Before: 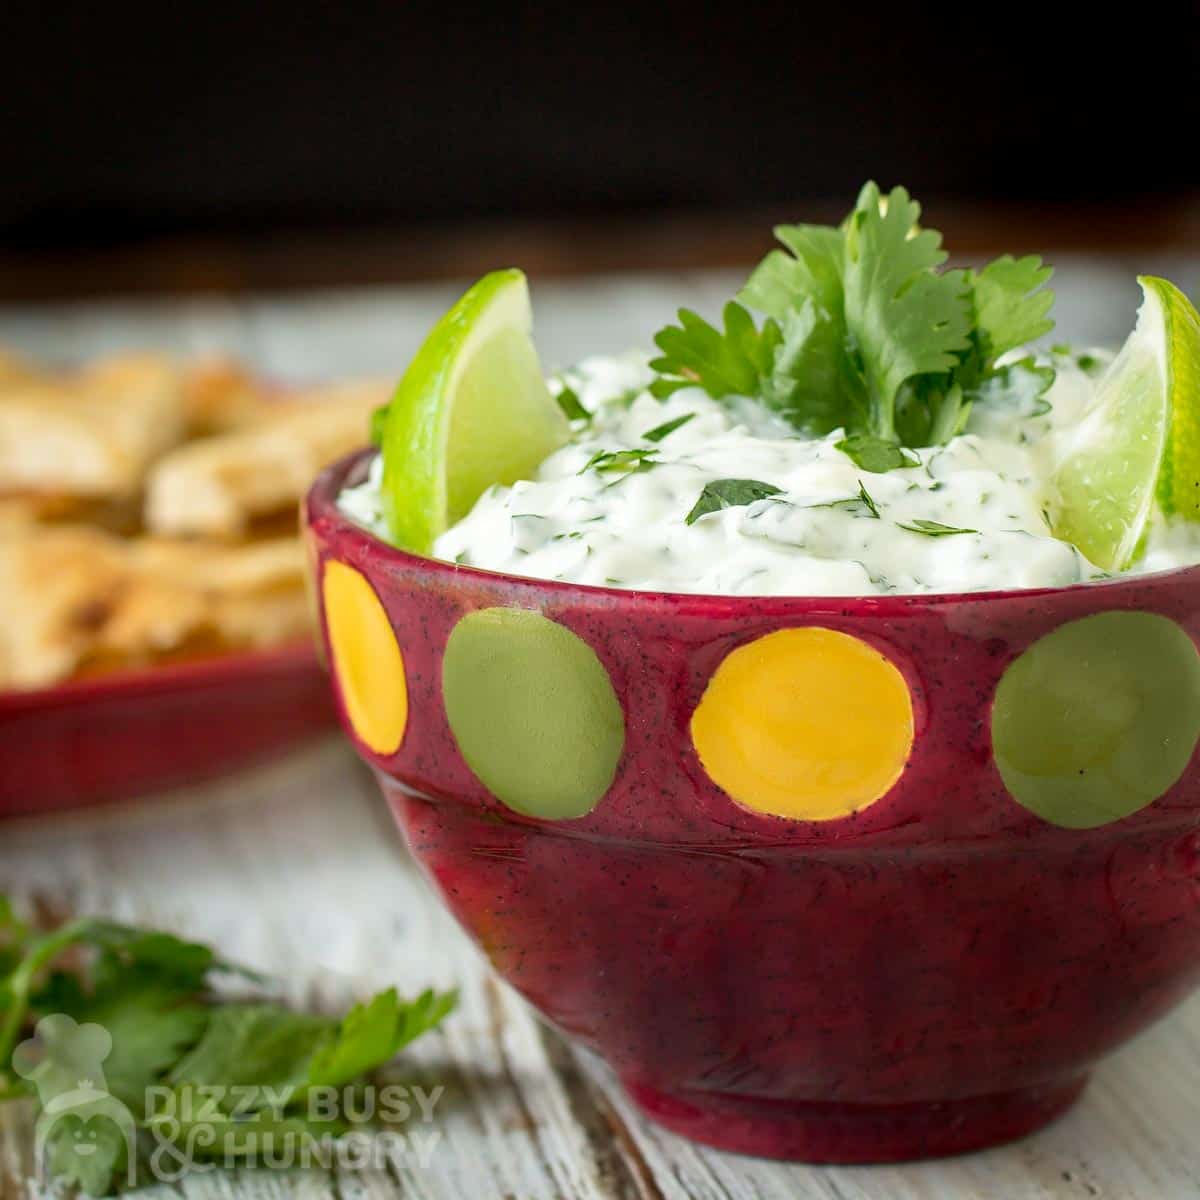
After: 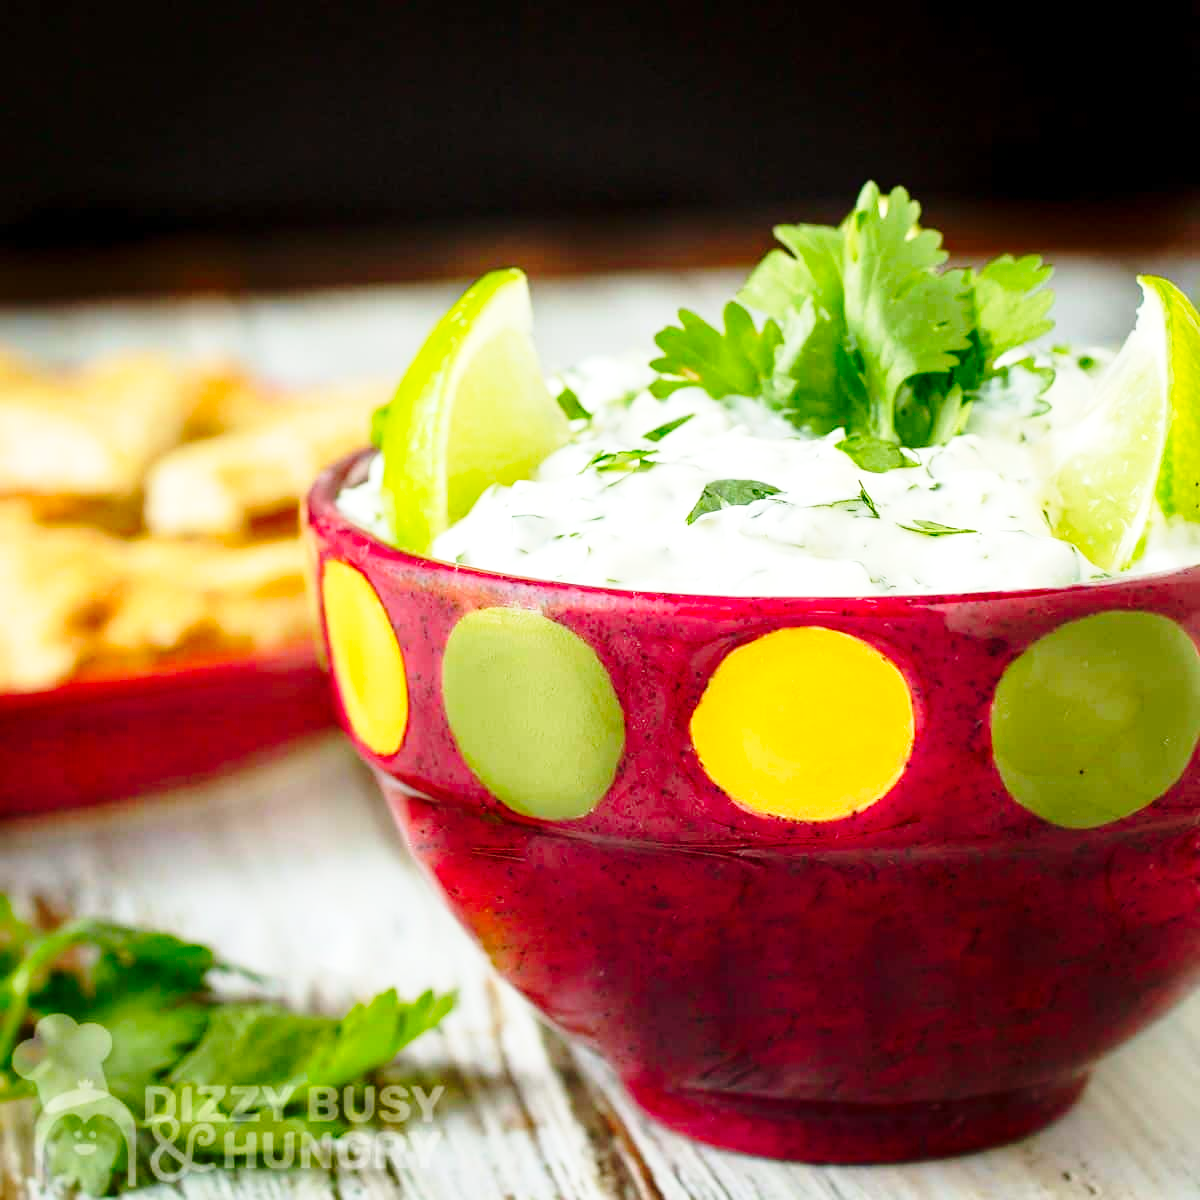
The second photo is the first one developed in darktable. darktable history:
contrast brightness saturation: saturation 0.18
base curve: curves: ch0 [(0, 0) (0.028, 0.03) (0.121, 0.232) (0.46, 0.748) (0.859, 0.968) (1, 1)], preserve colors none
exposure: exposure 0.2 EV, compensate highlight preservation false
